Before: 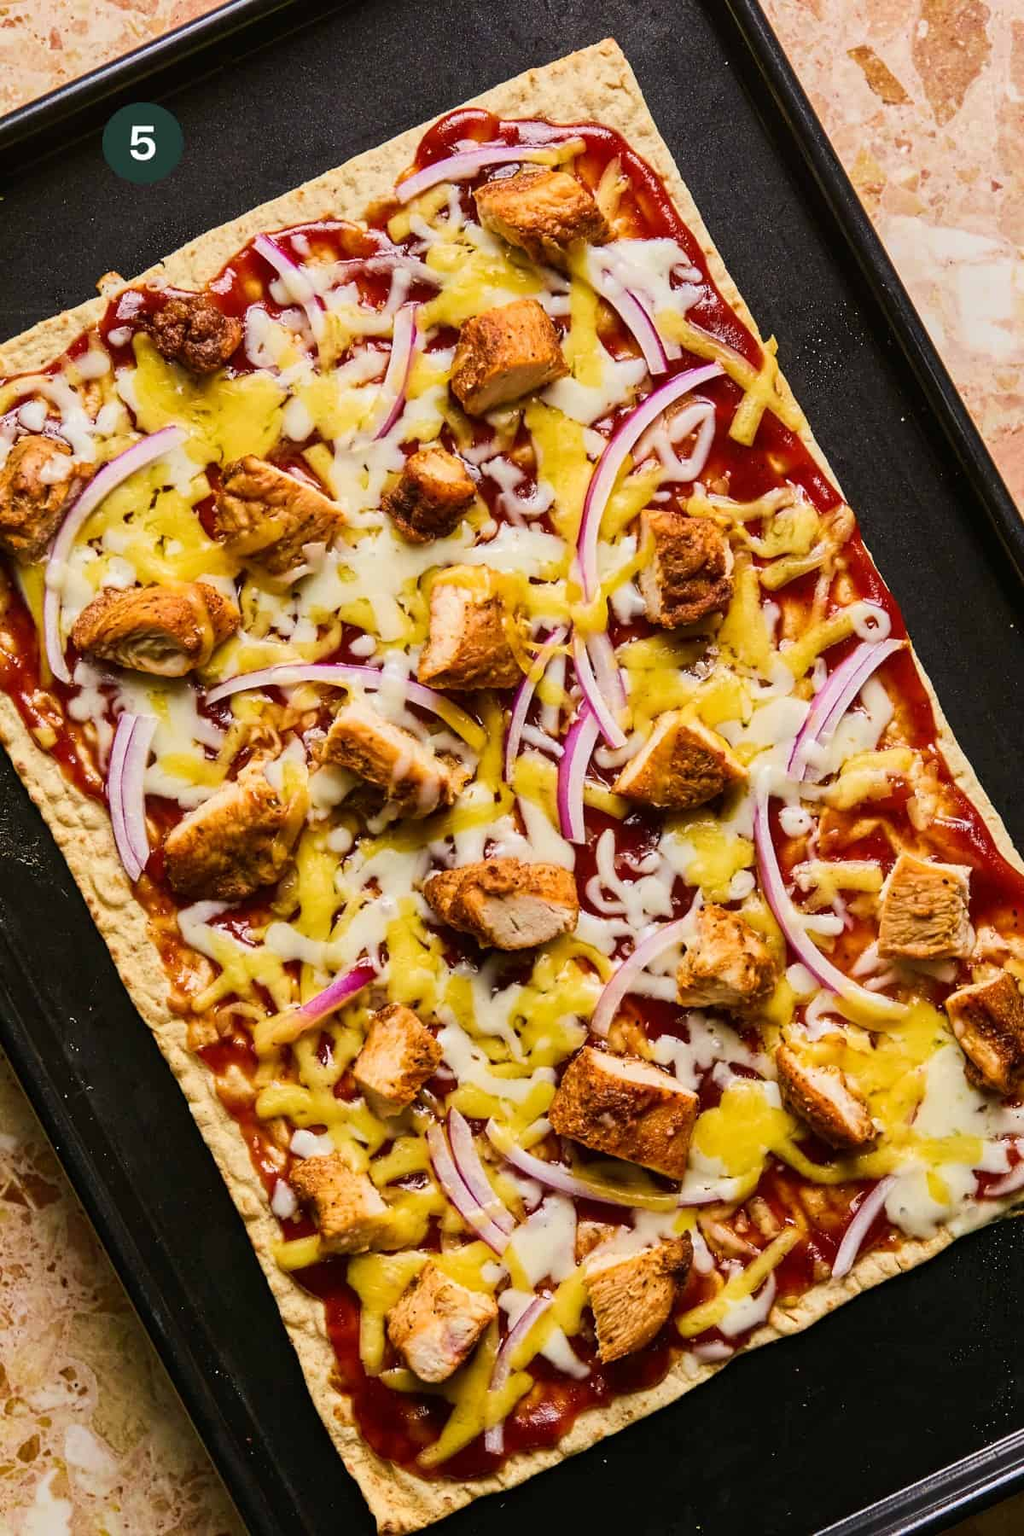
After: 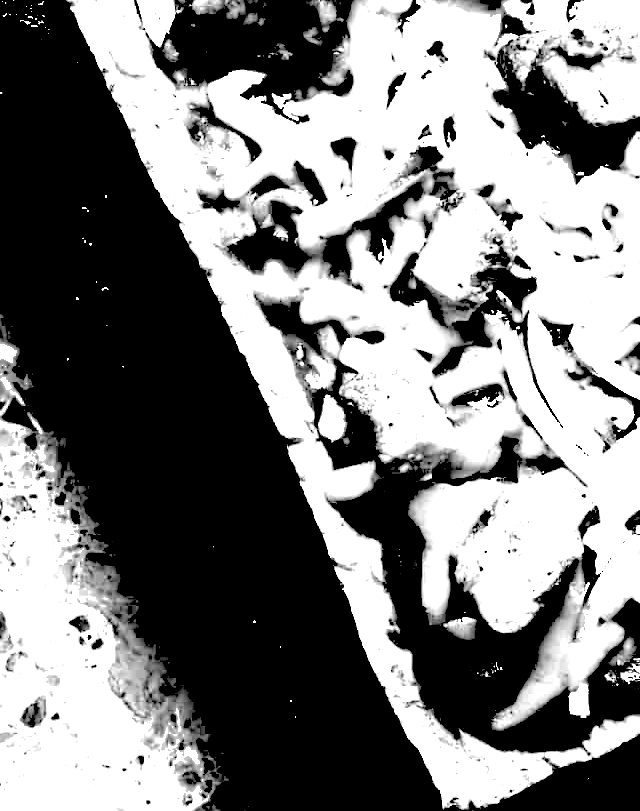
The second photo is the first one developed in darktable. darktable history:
crop and rotate: top 54.778%, right 46.61%, bottom 0.159%
monochrome: on, module defaults
exposure: black level correction 0.1, exposure 3 EV, compensate highlight preservation false
